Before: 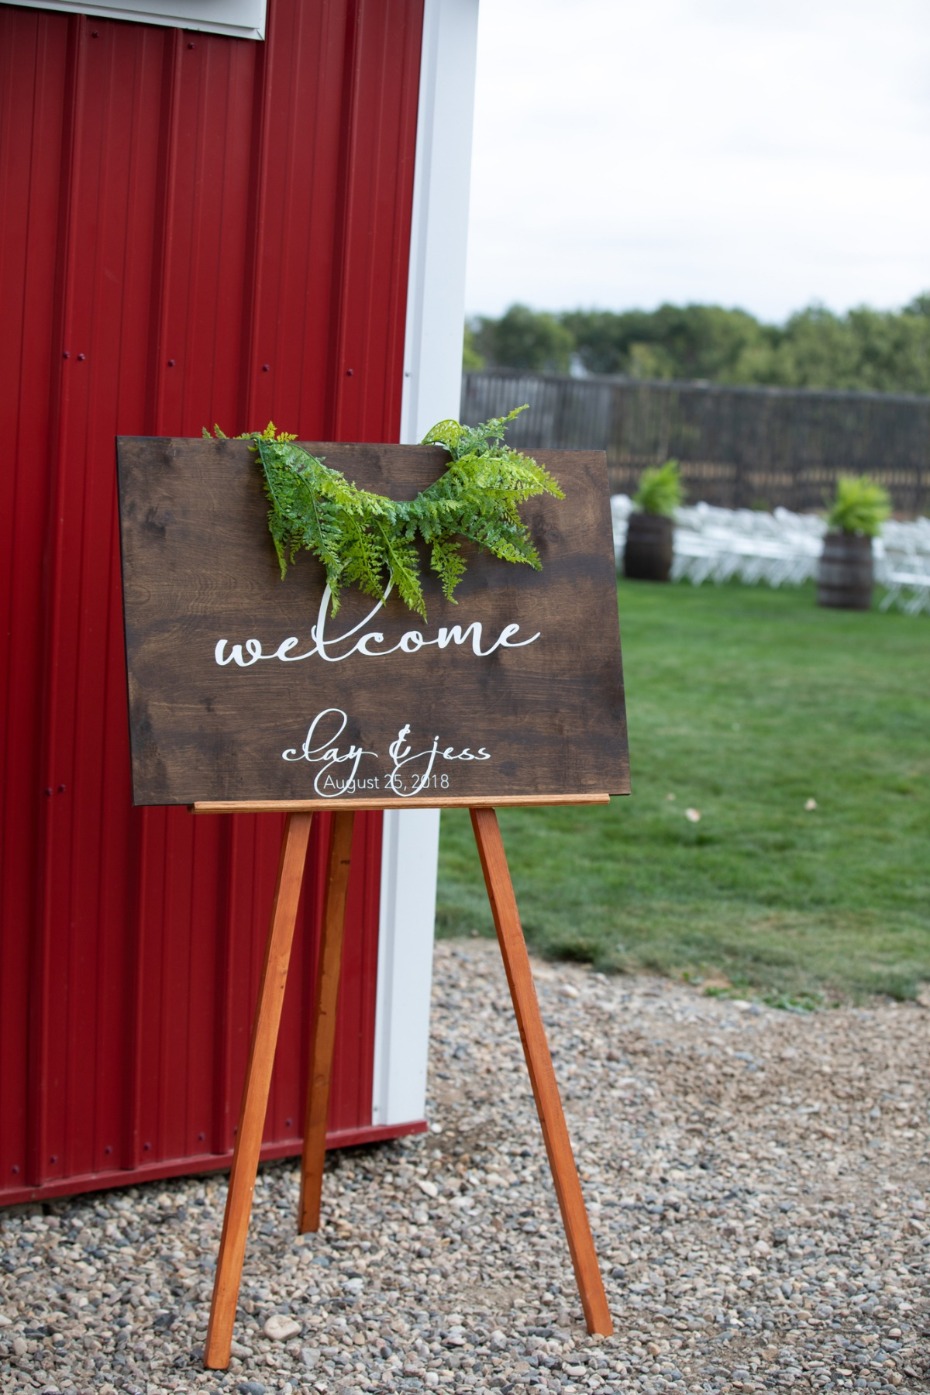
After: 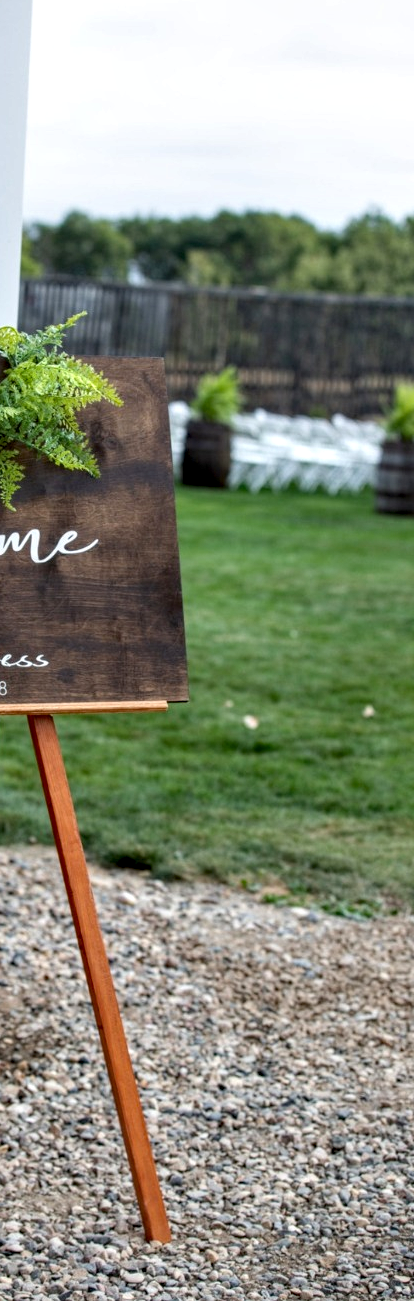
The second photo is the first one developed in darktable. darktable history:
crop: left 47.578%, top 6.672%, right 7.898%
local contrast: detail 150%
haze removal: strength 0.284, distance 0.248, compatibility mode true, adaptive false
